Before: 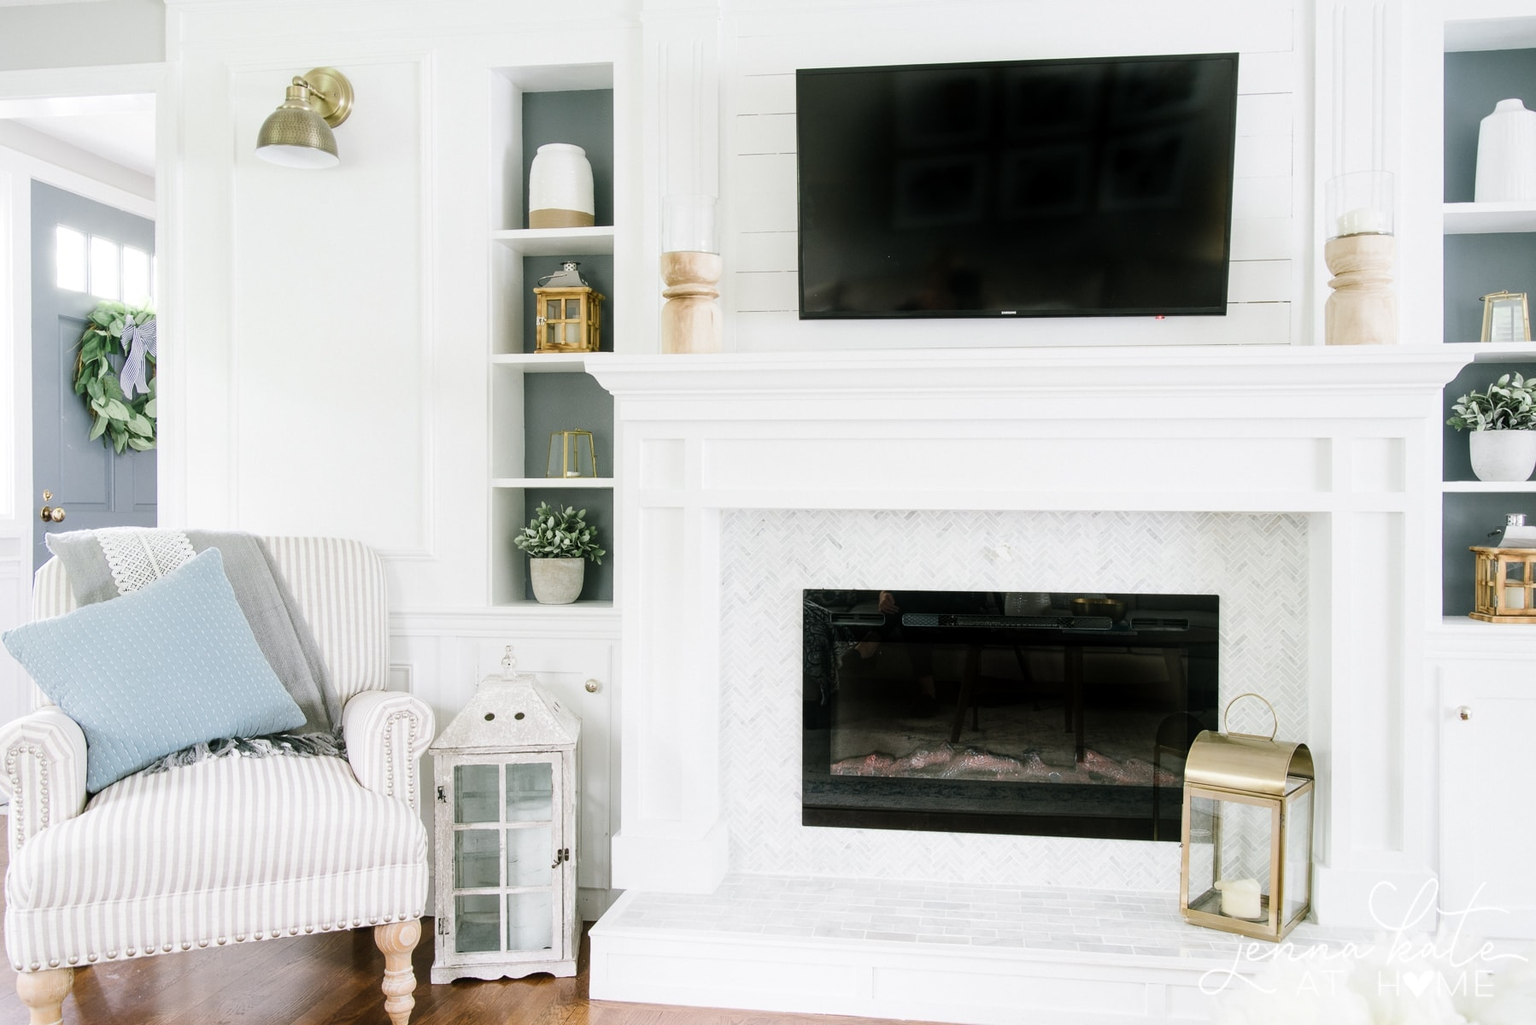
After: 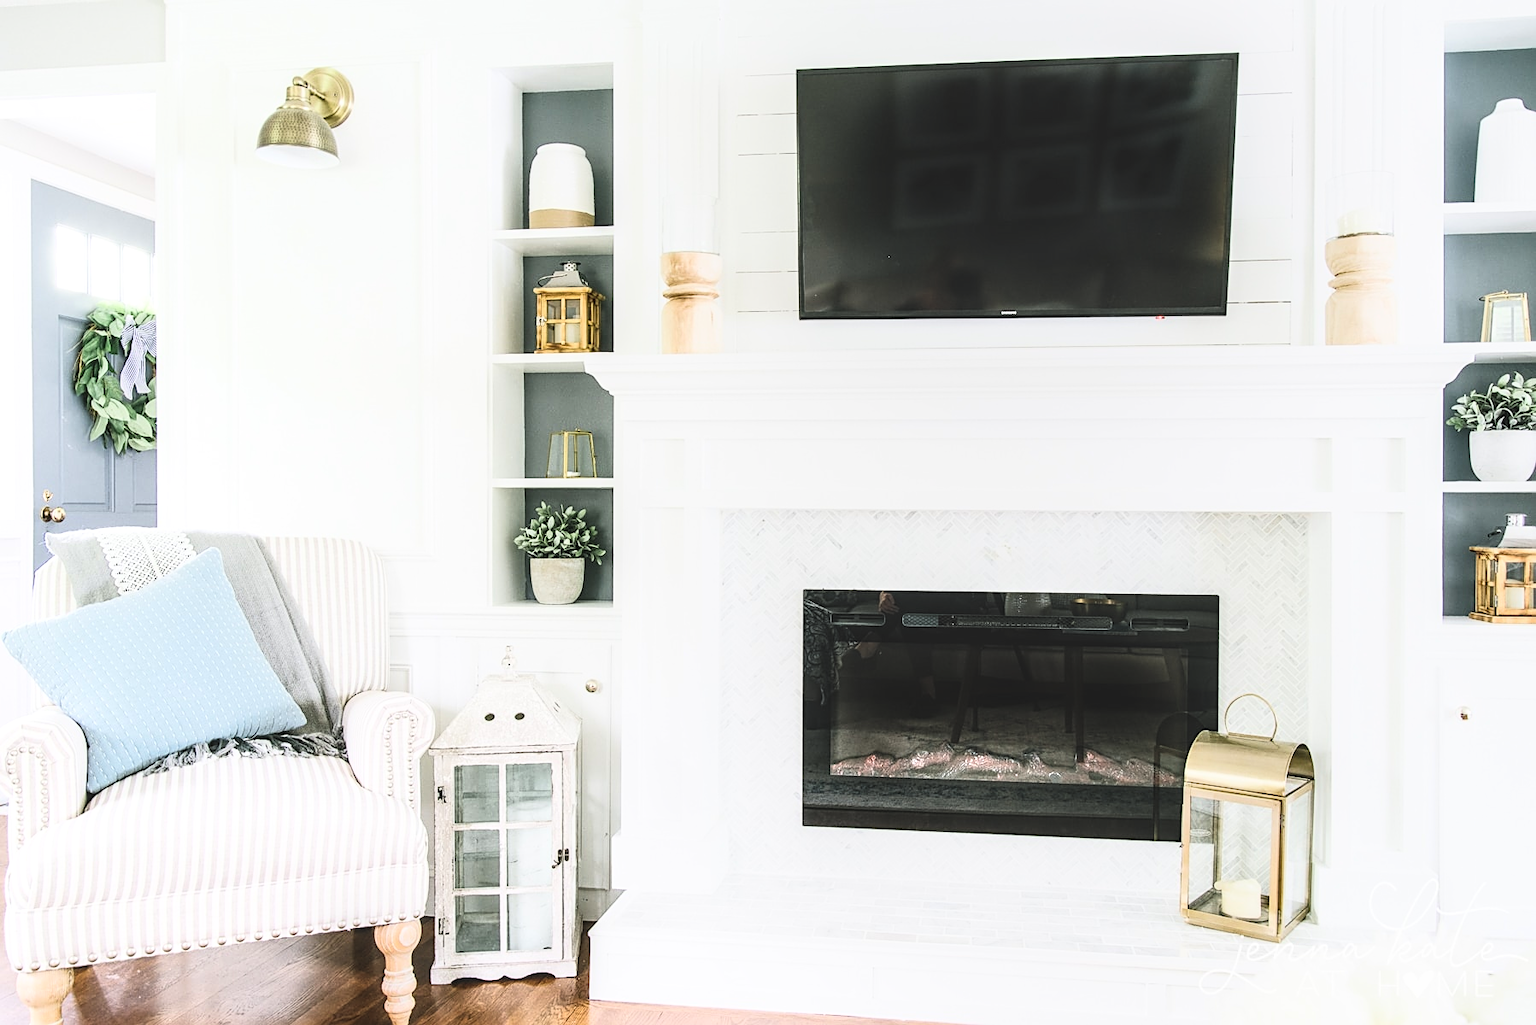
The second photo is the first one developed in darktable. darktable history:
local contrast: on, module defaults
base curve: curves: ch0 [(0, 0) (0.005, 0.002) (0.193, 0.295) (0.399, 0.664) (0.75, 0.928) (1, 1)]
sharpen: on, module defaults
exposure: black level correction -0.008, exposure 0.067 EV, compensate highlight preservation false
